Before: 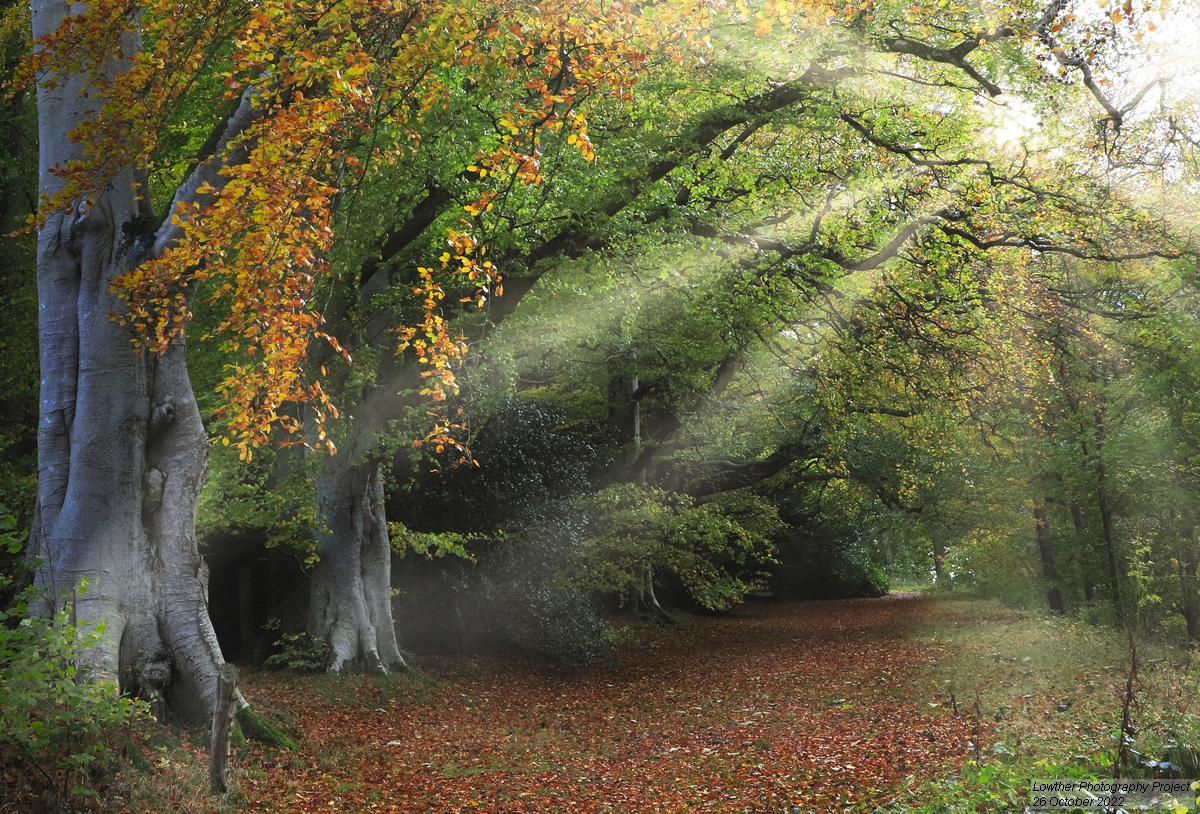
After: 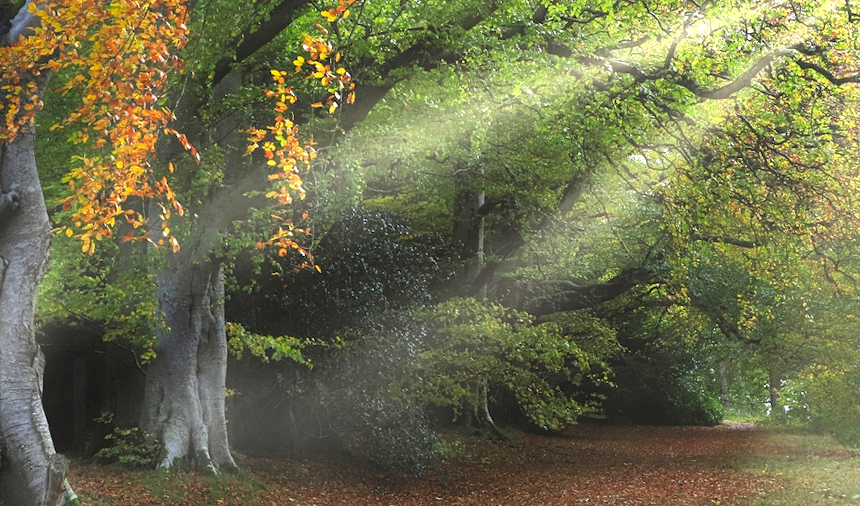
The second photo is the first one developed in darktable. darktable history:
crop and rotate: angle -3.37°, left 9.79%, top 20.73%, right 12.42%, bottom 11.82%
exposure: black level correction 0, exposure 0.7 EV, compensate exposure bias true, compensate highlight preservation false
contrast equalizer: y [[0.5, 0.486, 0.447, 0.446, 0.489, 0.5], [0.5 ×6], [0.5 ×6], [0 ×6], [0 ×6]]
